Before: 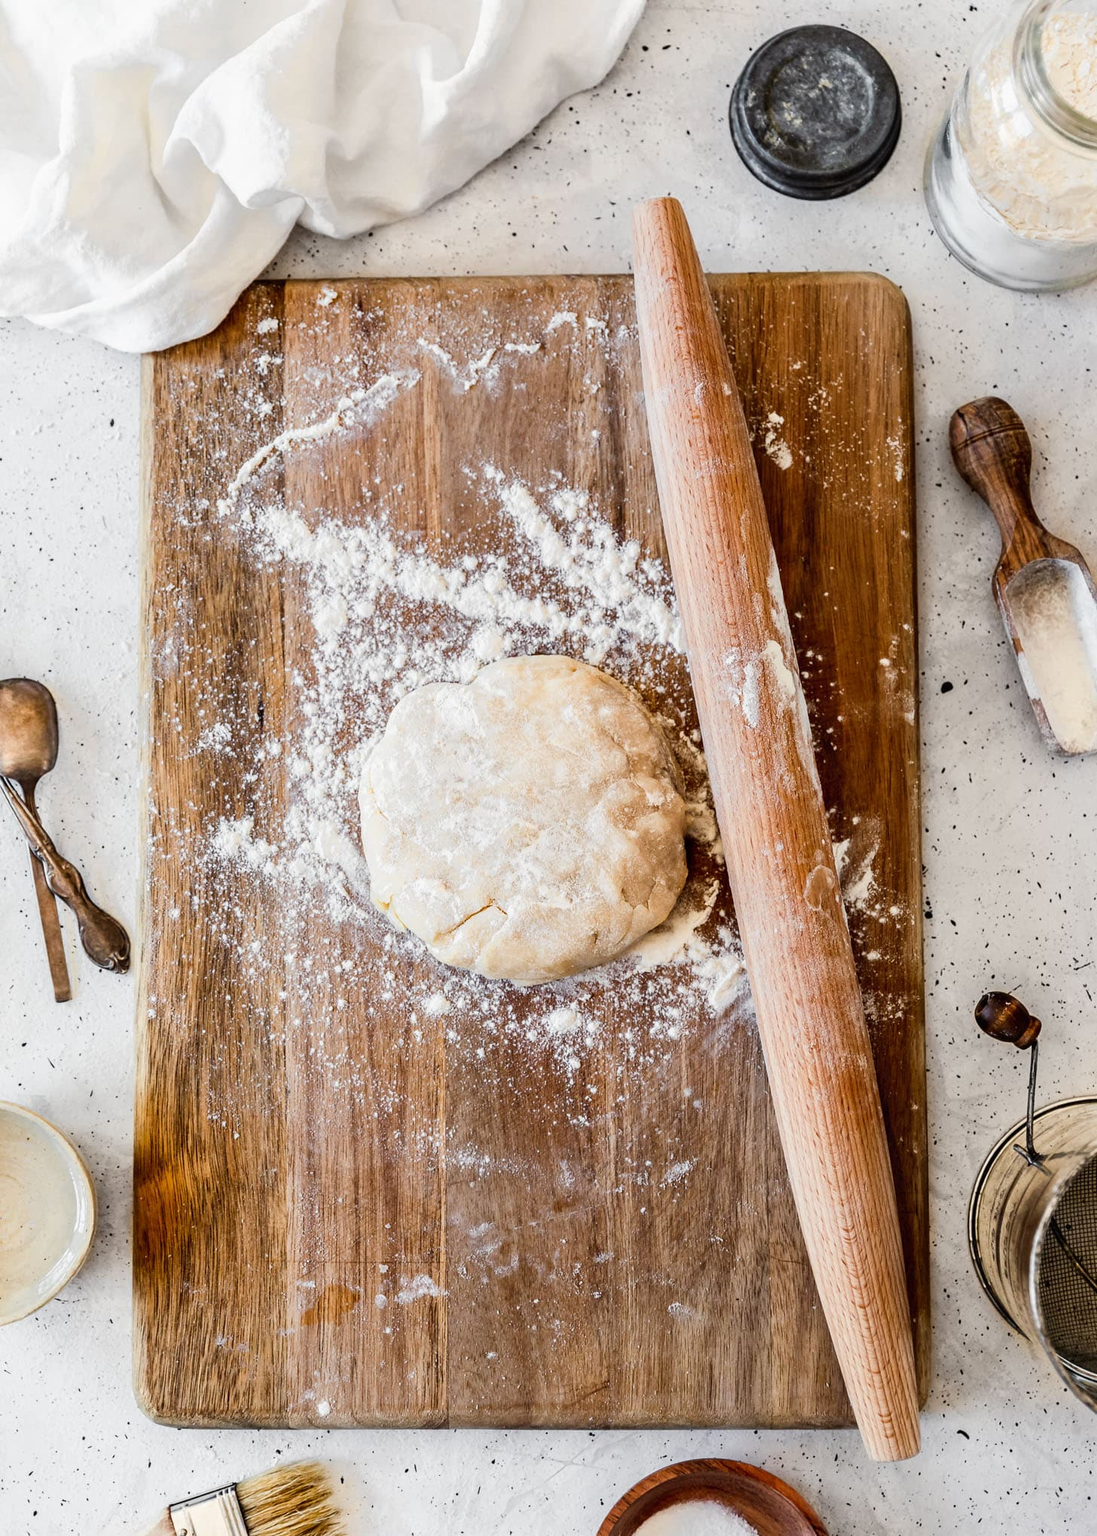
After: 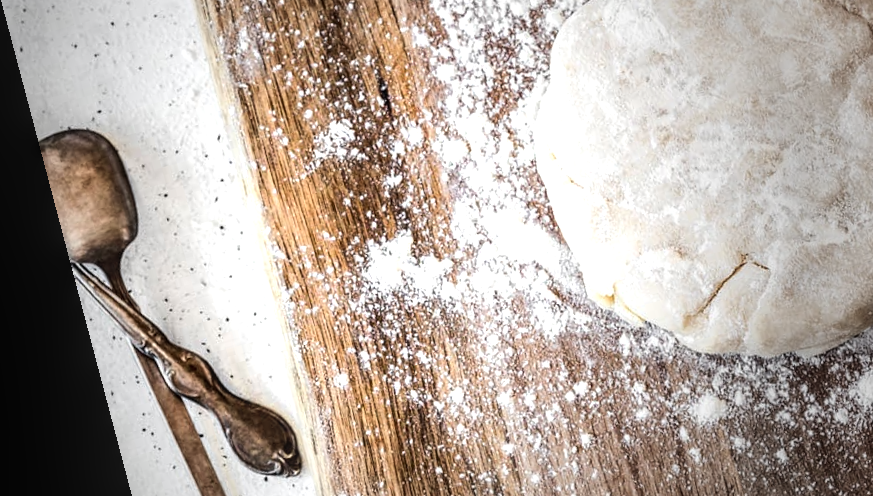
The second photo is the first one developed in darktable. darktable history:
rotate and perspective: rotation -14.8°, crop left 0.1, crop right 0.903, crop top 0.25, crop bottom 0.748
local contrast: on, module defaults
tone equalizer: -8 EV -0.75 EV, -7 EV -0.7 EV, -6 EV -0.6 EV, -5 EV -0.4 EV, -3 EV 0.4 EV, -2 EV 0.6 EV, -1 EV 0.7 EV, +0 EV 0.75 EV, edges refinement/feathering 500, mask exposure compensation -1.57 EV, preserve details no
vignetting: fall-off start 33.76%, fall-off radius 64.94%, brightness -0.575, center (-0.12, -0.002), width/height ratio 0.959
exposure: exposure -0.021 EV, compensate highlight preservation false
crop: top 44.483%, right 43.593%, bottom 12.892%
